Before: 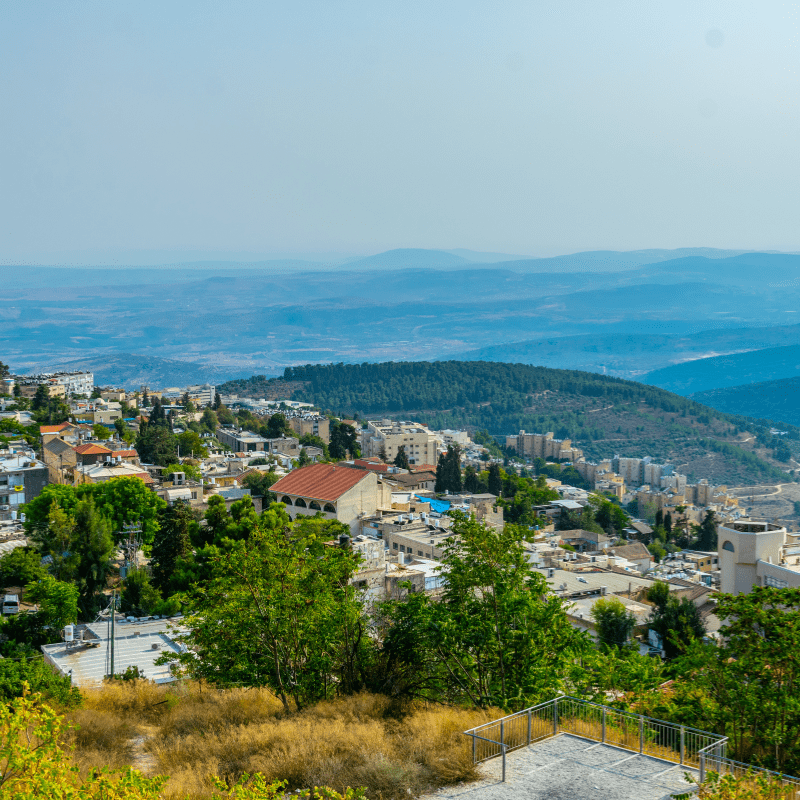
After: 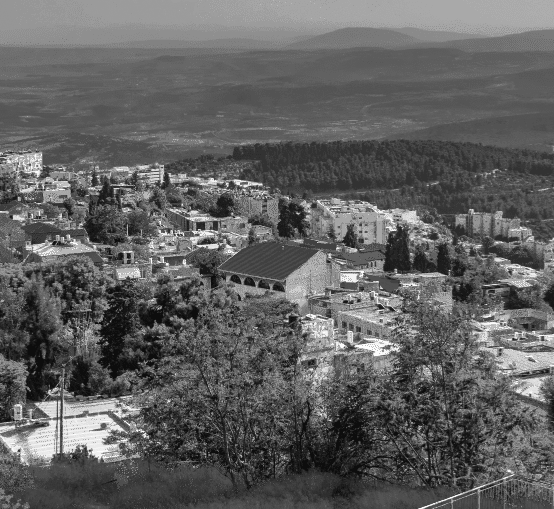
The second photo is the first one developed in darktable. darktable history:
crop: left 6.488%, top 27.668%, right 24.183%, bottom 8.656%
color balance rgb: linear chroma grading › global chroma 15%, perceptual saturation grading › global saturation 30%
contrast brightness saturation: contrast 0.2, brightness 0.16, saturation 0.22
color zones: curves: ch0 [(0.002, 0.429) (0.121, 0.212) (0.198, 0.113) (0.276, 0.344) (0.331, 0.541) (0.41, 0.56) (0.482, 0.289) (0.619, 0.227) (0.721, 0.18) (0.821, 0.435) (0.928, 0.555) (1, 0.587)]; ch1 [(0, 0) (0.143, 0) (0.286, 0) (0.429, 0) (0.571, 0) (0.714, 0) (0.857, 0)]
